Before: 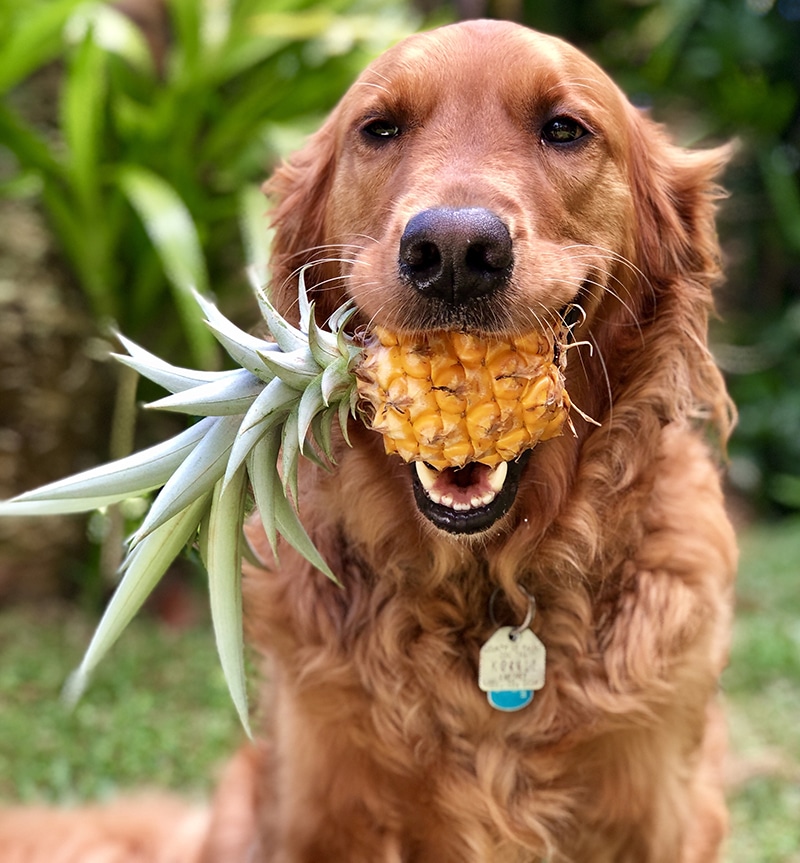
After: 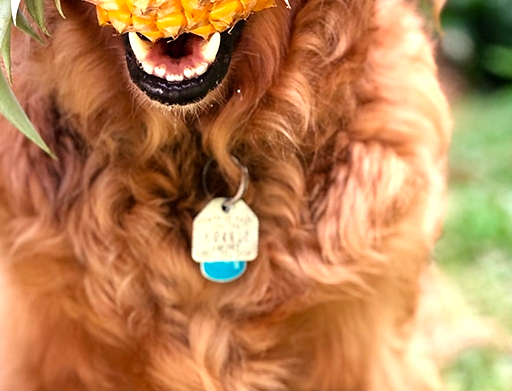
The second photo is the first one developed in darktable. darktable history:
crop and rotate: left 35.946%, top 49.714%, bottom 4.88%
tone equalizer: -8 EV -0.759 EV, -7 EV -0.729 EV, -6 EV -0.586 EV, -5 EV -0.371 EV, -3 EV 0.398 EV, -2 EV 0.6 EV, -1 EV 0.686 EV, +0 EV 0.772 EV
